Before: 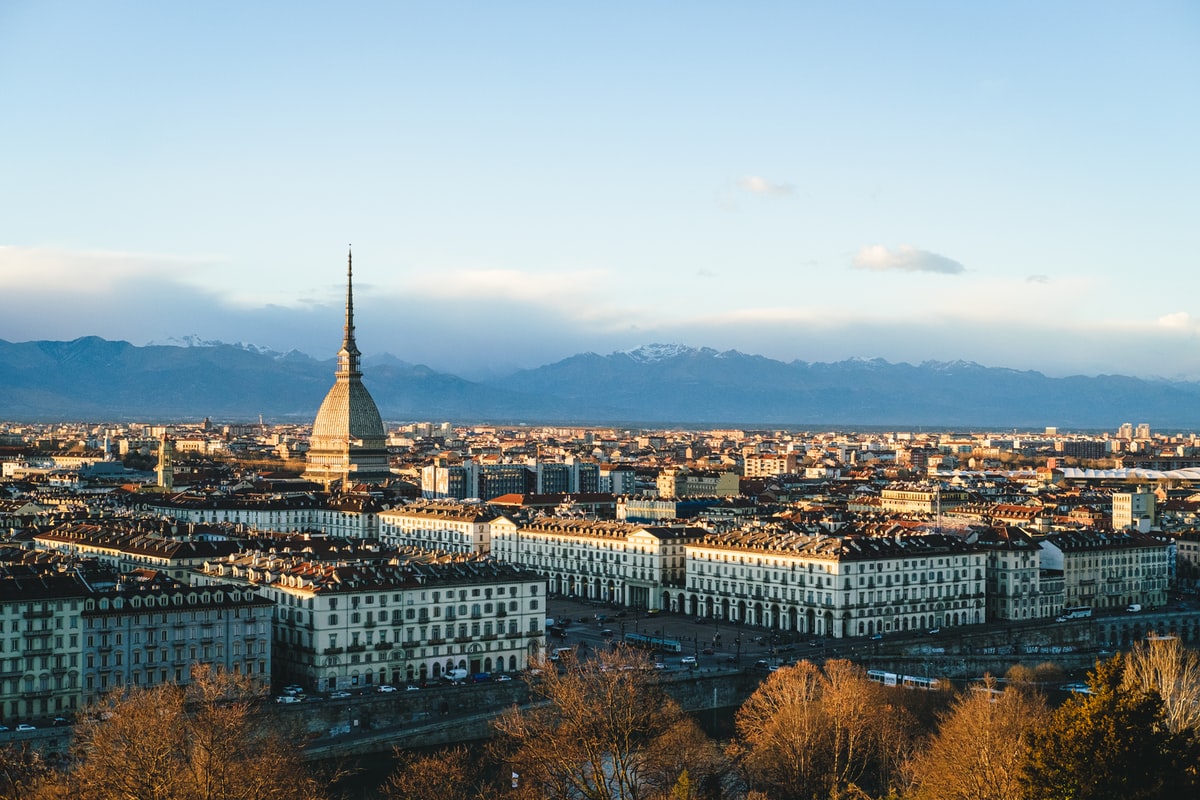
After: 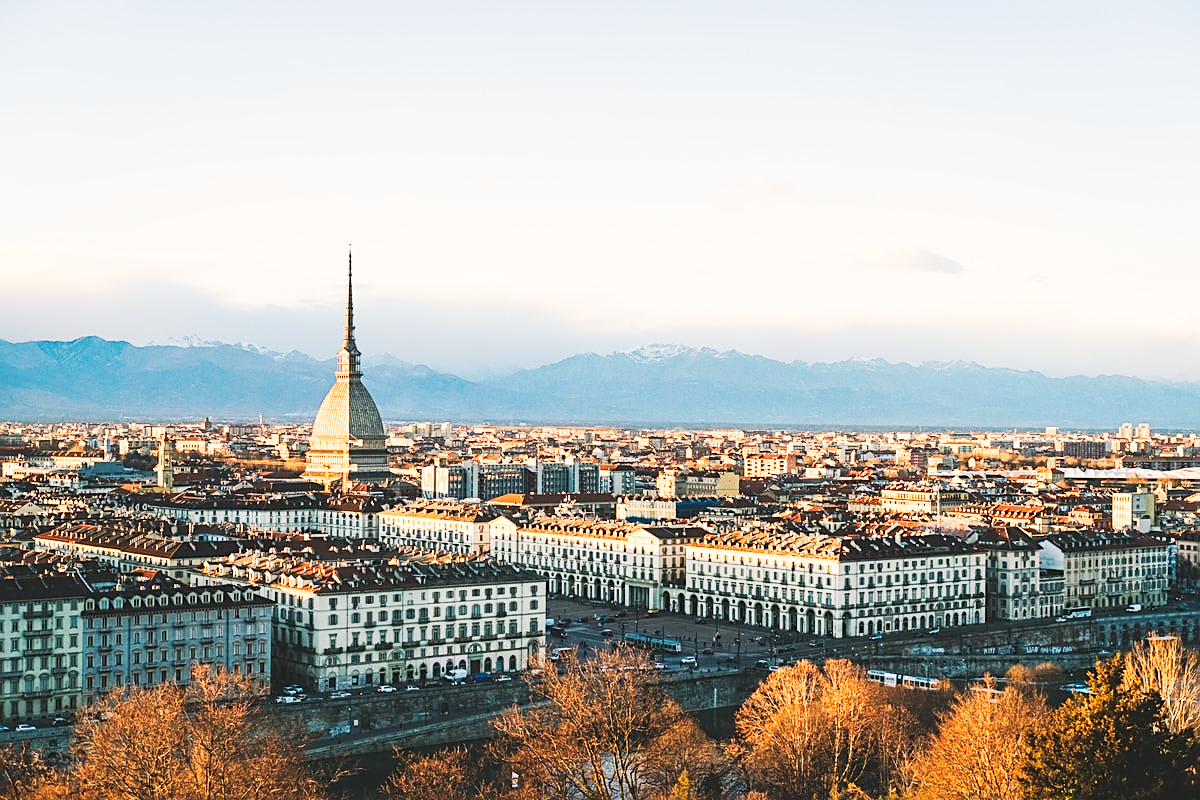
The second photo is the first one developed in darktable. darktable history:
tone curve: curves: ch0 [(0, 0) (0.003, 0.015) (0.011, 0.025) (0.025, 0.056) (0.044, 0.104) (0.069, 0.139) (0.1, 0.181) (0.136, 0.226) (0.177, 0.28) (0.224, 0.346) (0.277, 0.42) (0.335, 0.505) (0.399, 0.594) (0.468, 0.699) (0.543, 0.776) (0.623, 0.848) (0.709, 0.893) (0.801, 0.93) (0.898, 0.97) (1, 1)], preserve colors none
white balance: red 1.127, blue 0.943
sharpen: on, module defaults
